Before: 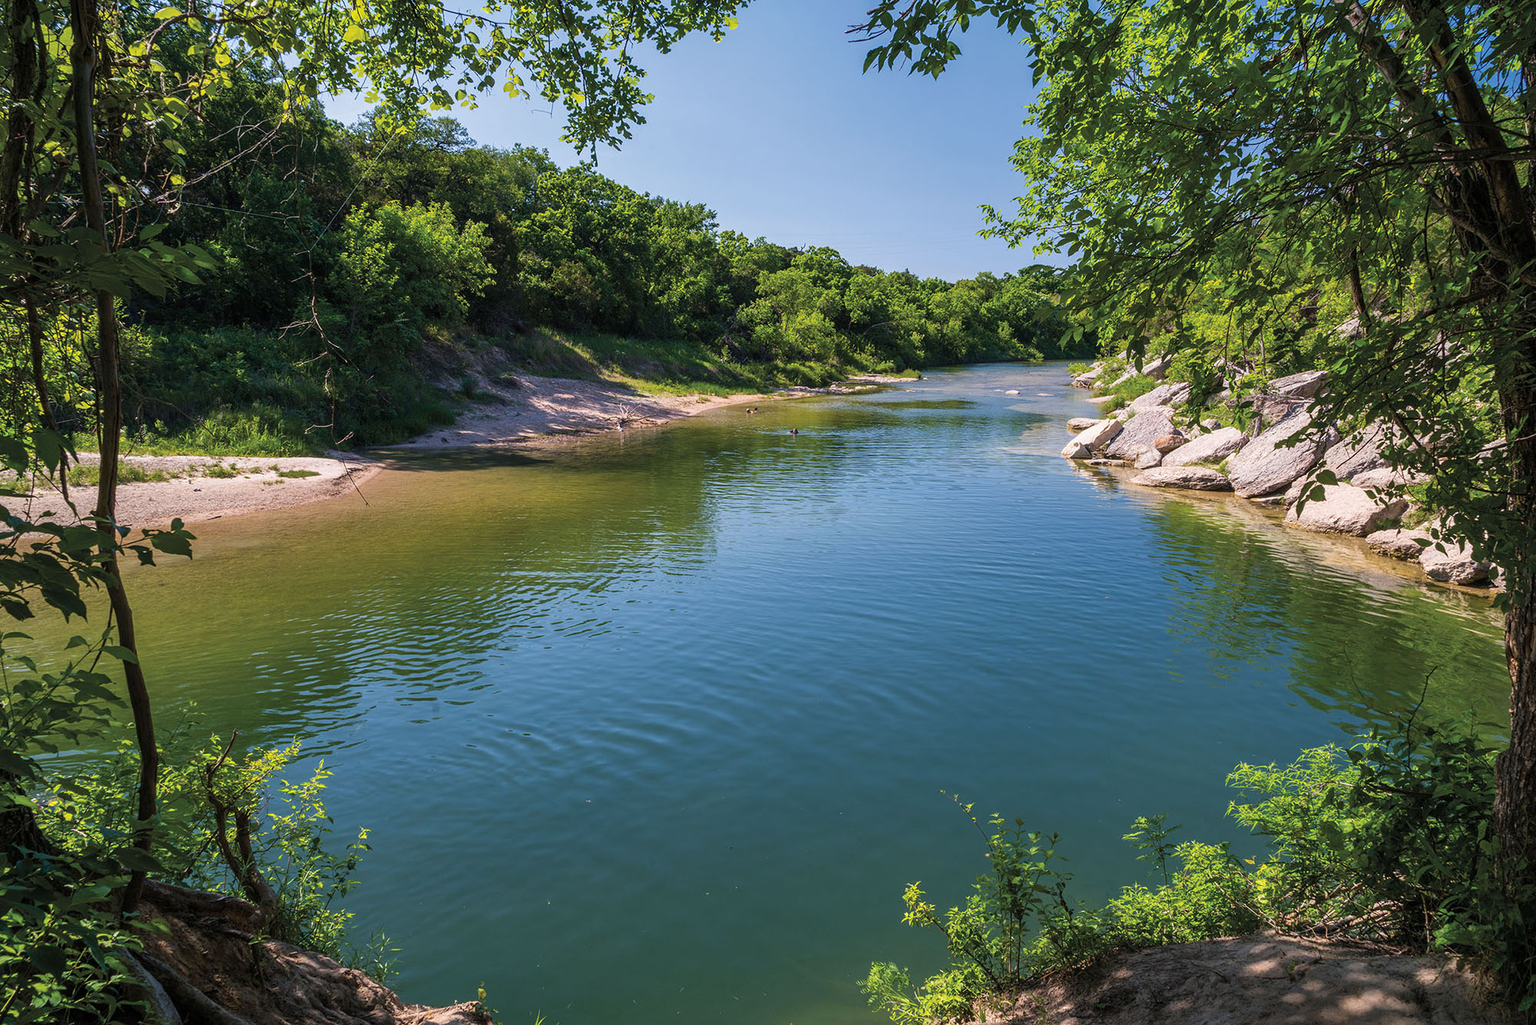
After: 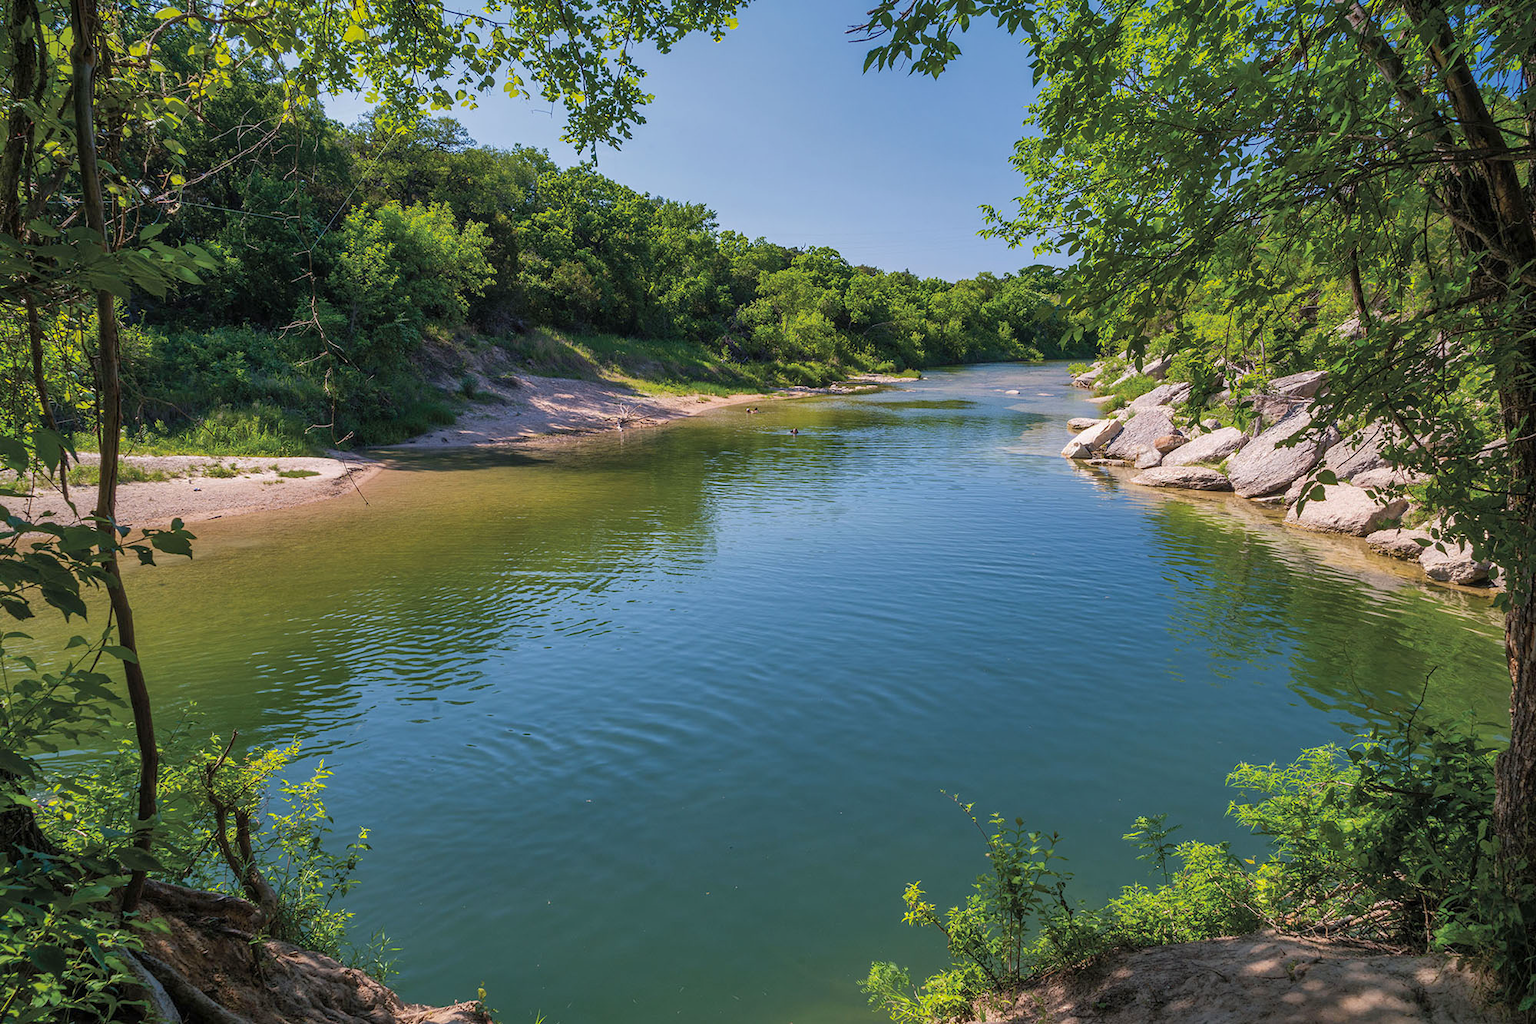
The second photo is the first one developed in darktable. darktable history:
tone equalizer: edges refinement/feathering 500, mask exposure compensation -1.57 EV, preserve details no
shadows and highlights: on, module defaults
